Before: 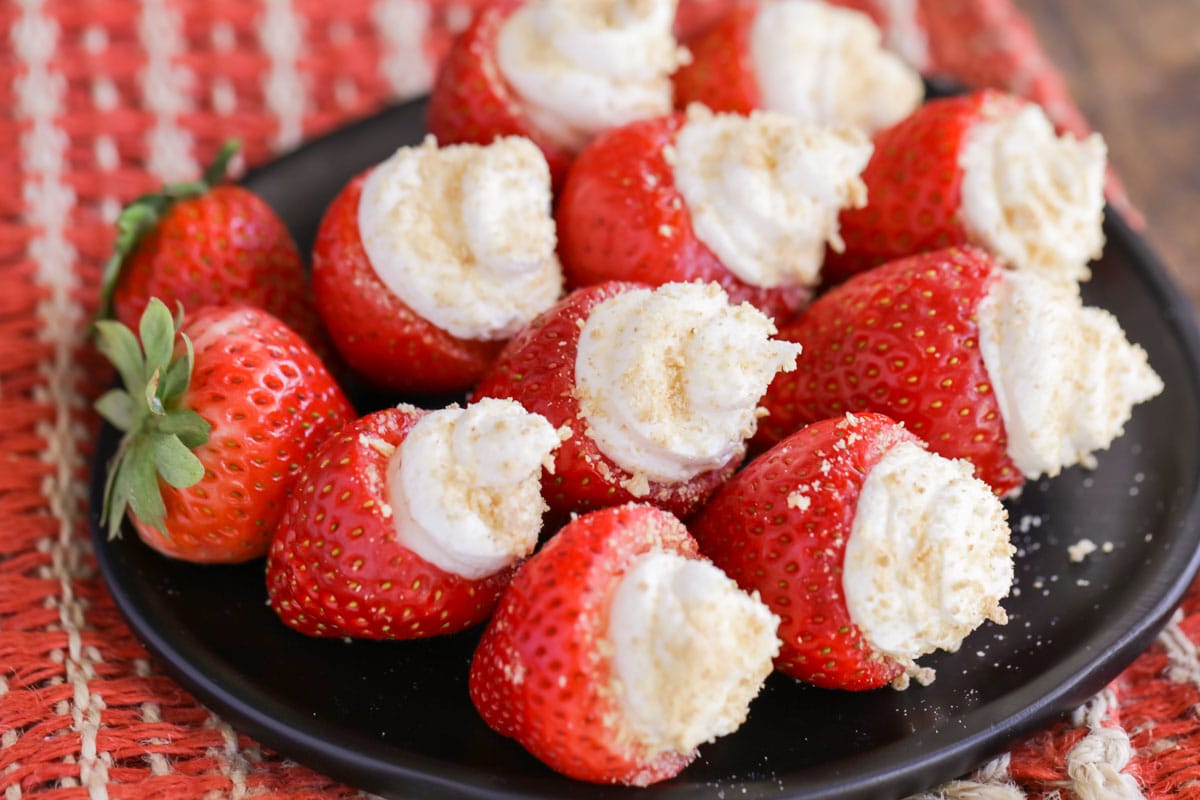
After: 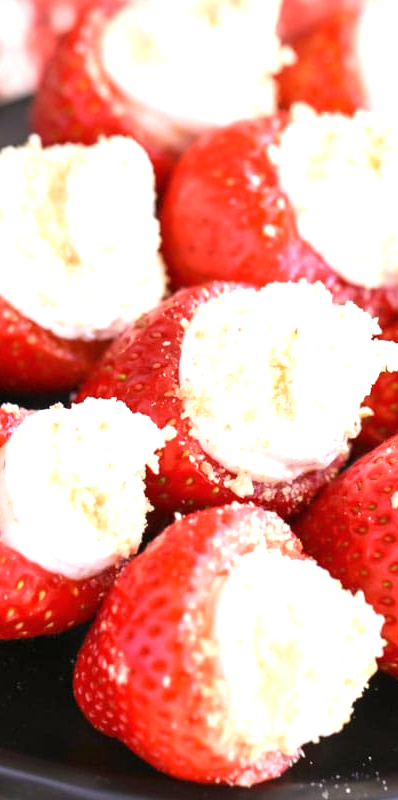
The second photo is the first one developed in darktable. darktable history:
color correction: highlights b* 0.052, saturation 0.99
exposure: black level correction 0, exposure 1 EV, compensate highlight preservation false
crop: left 33.08%, right 33.73%
